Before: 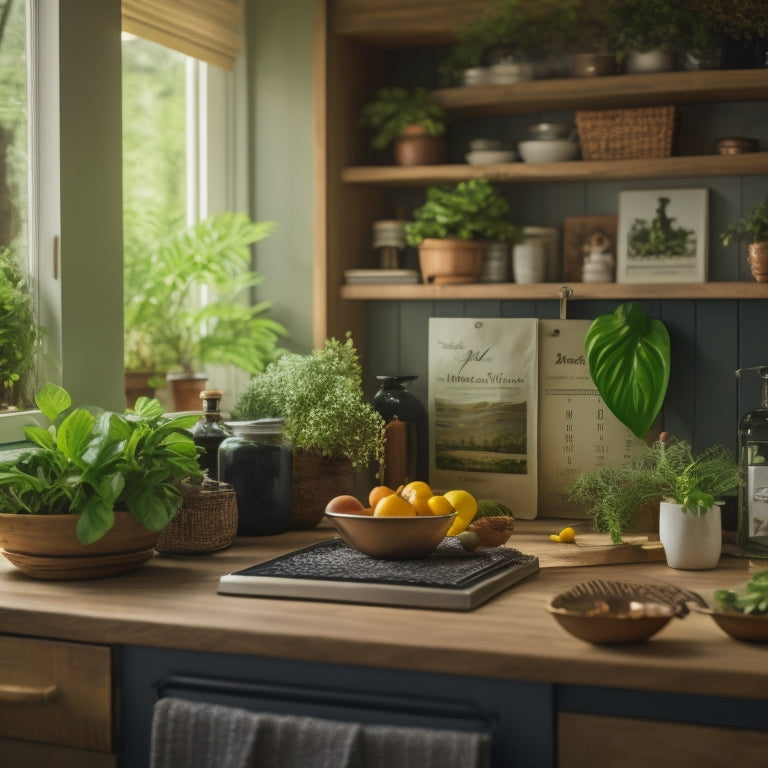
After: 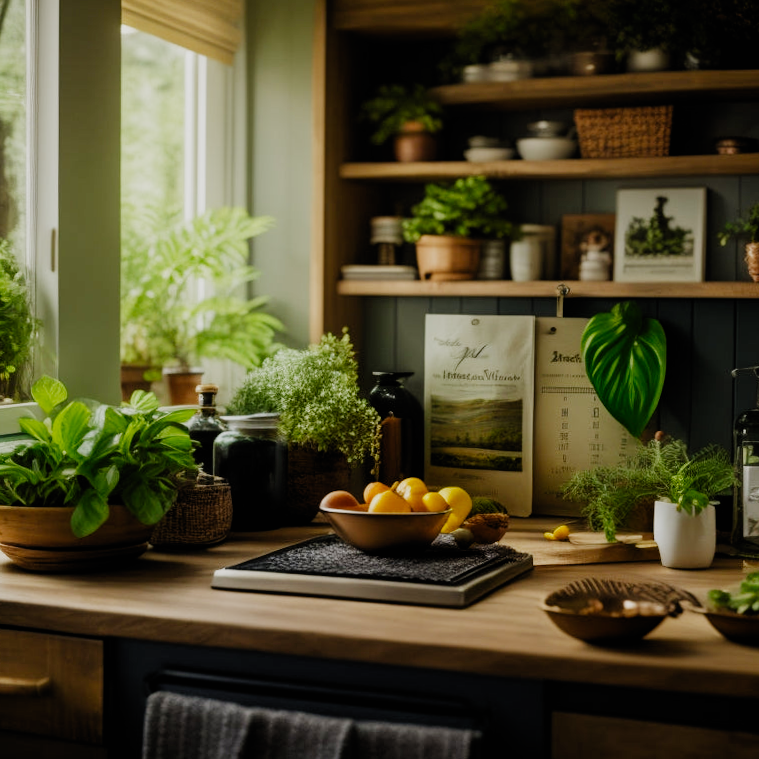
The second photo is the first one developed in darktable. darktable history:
filmic rgb: black relative exposure -5.11 EV, white relative exposure 3.95 EV, hardness 2.88, contrast 1.298, highlights saturation mix -9.65%, add noise in highlights 0.001, preserve chrominance no, color science v3 (2019), use custom middle-gray values true, contrast in highlights soft
crop and rotate: angle -0.613°
